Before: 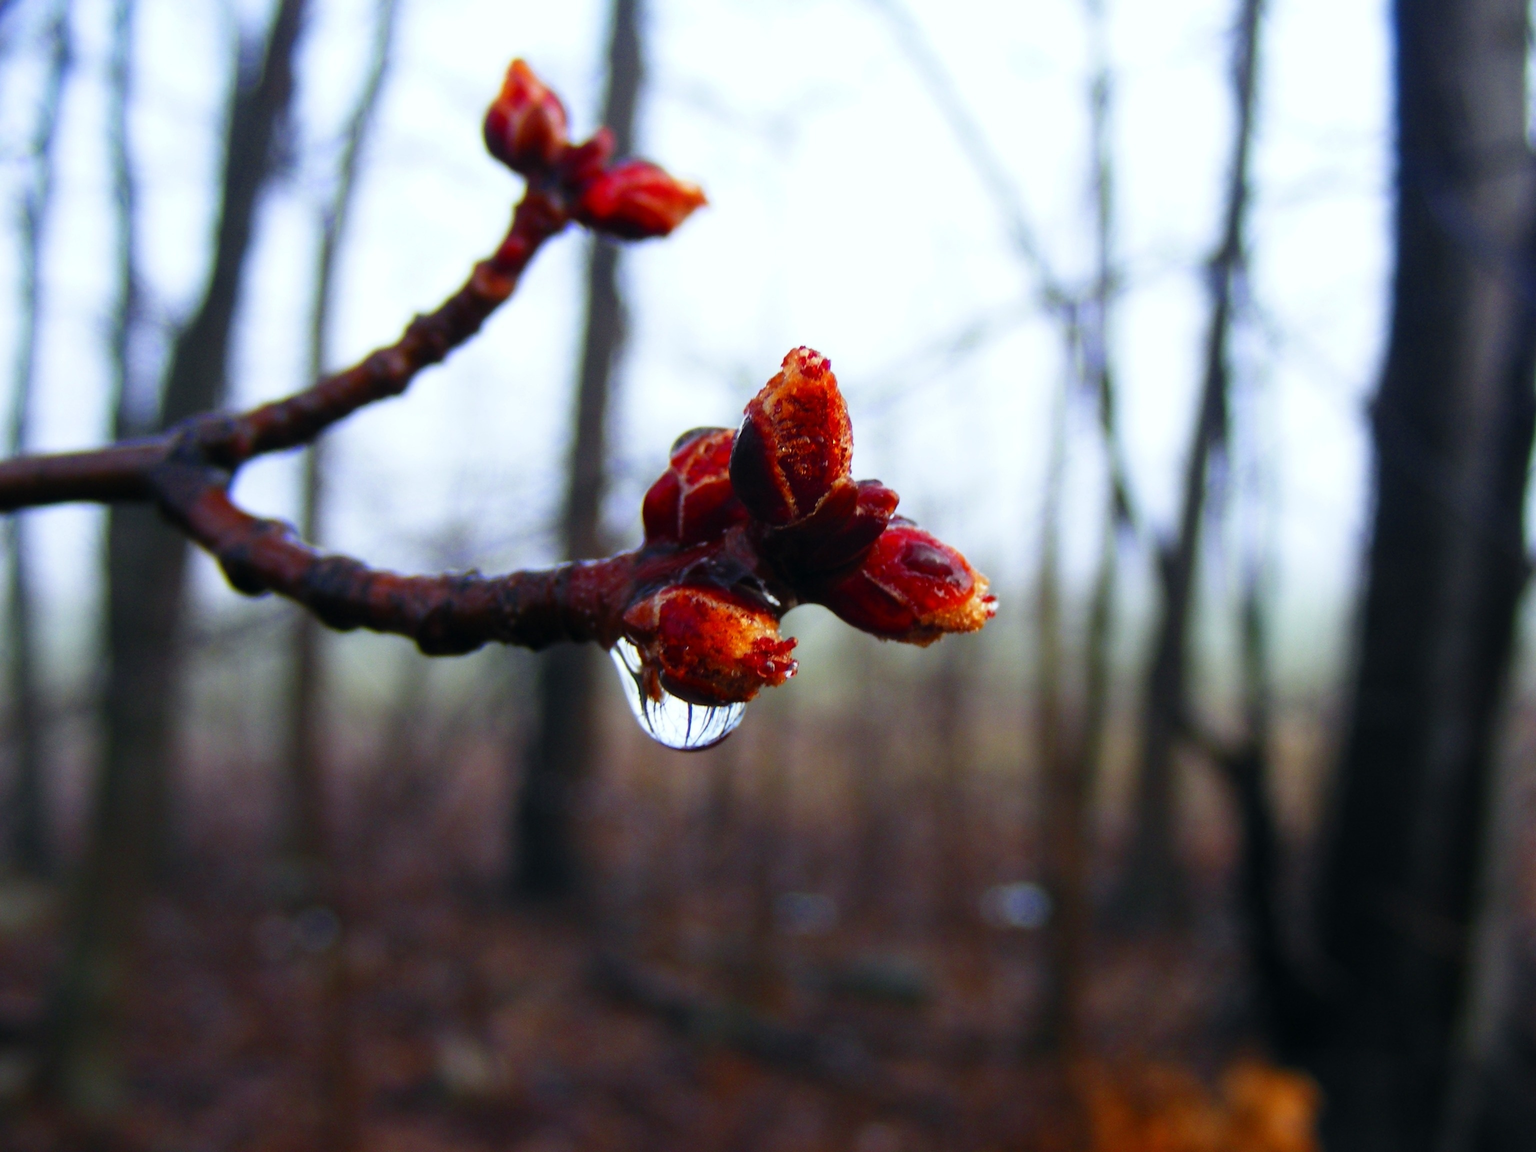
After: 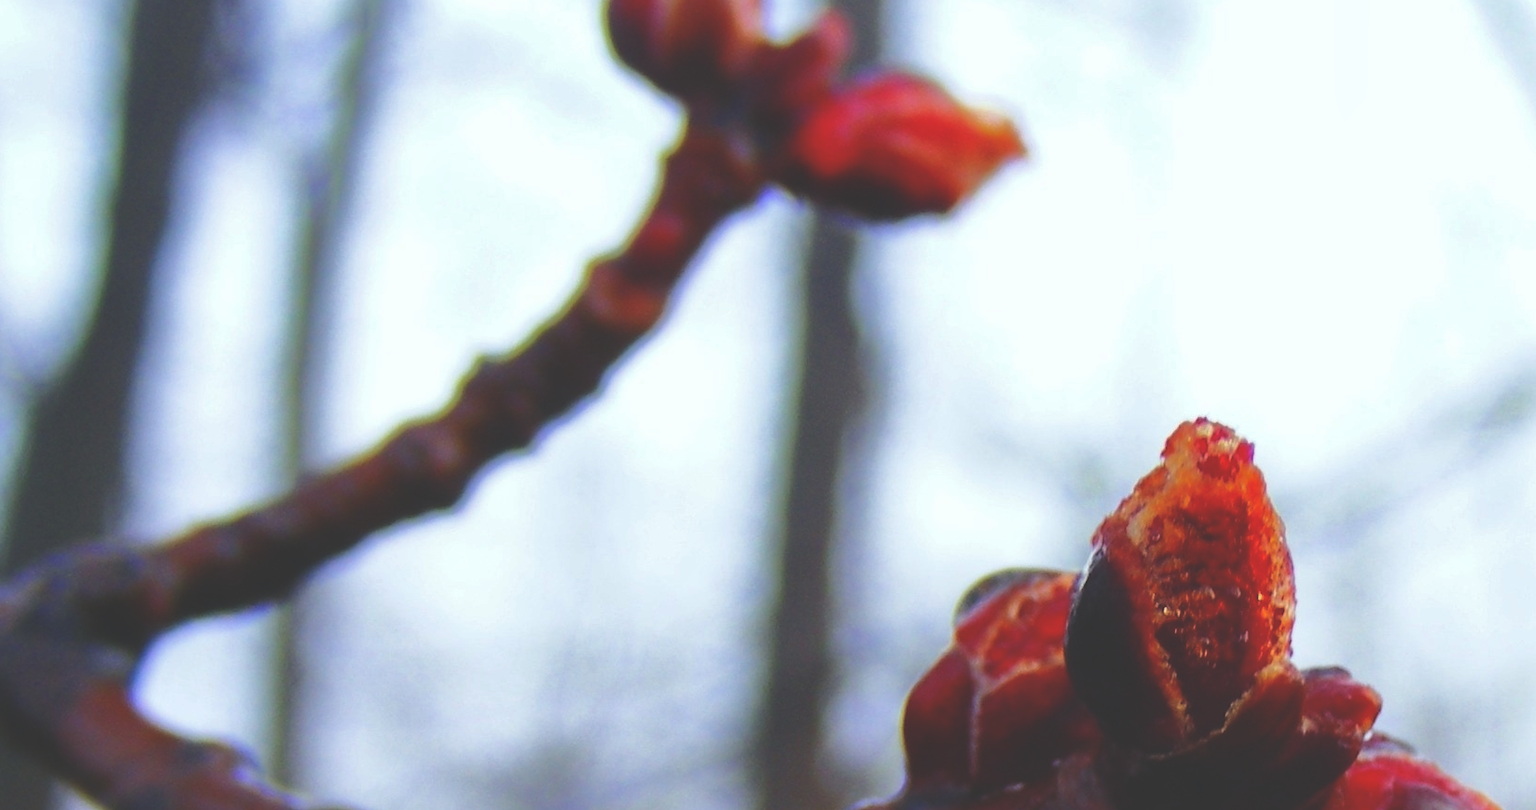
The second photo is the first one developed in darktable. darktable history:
tone equalizer: on, module defaults
exposure: black level correction -0.027, compensate highlight preservation false
shadows and highlights: shadows 29.89
crop: left 10.351%, top 10.623%, right 36.008%, bottom 51.65%
